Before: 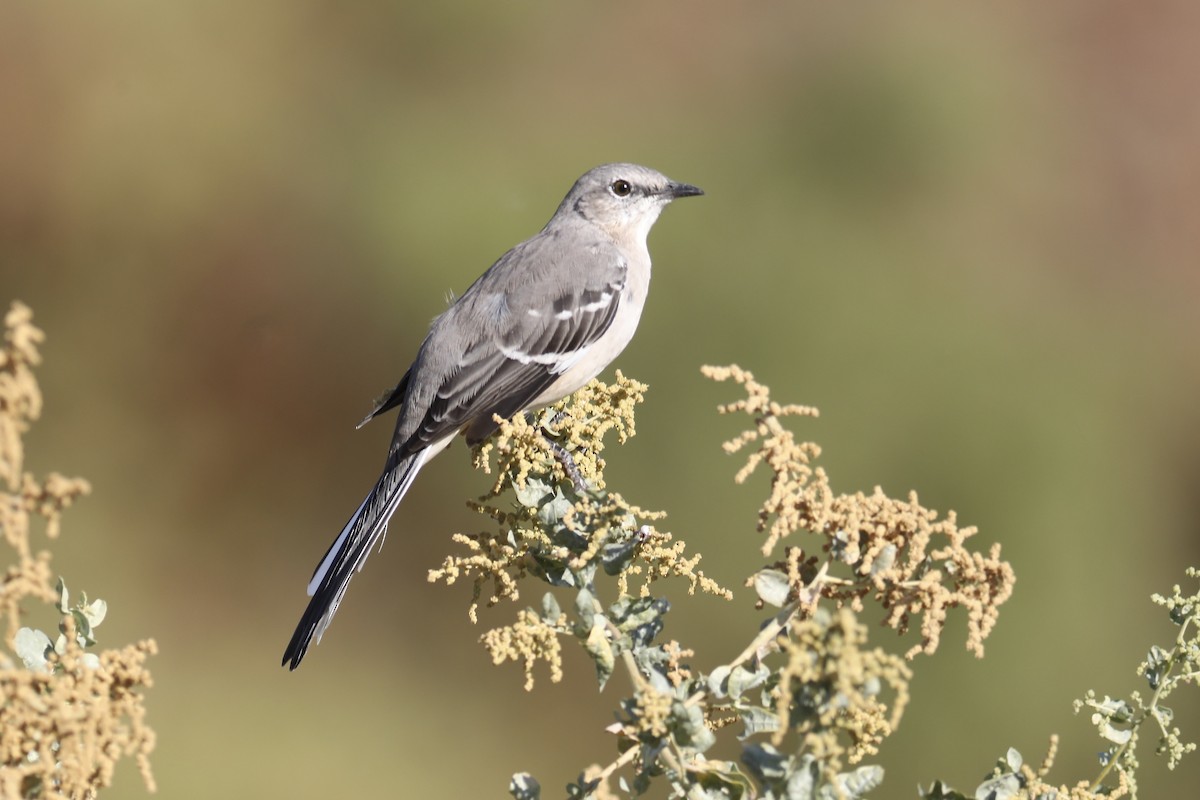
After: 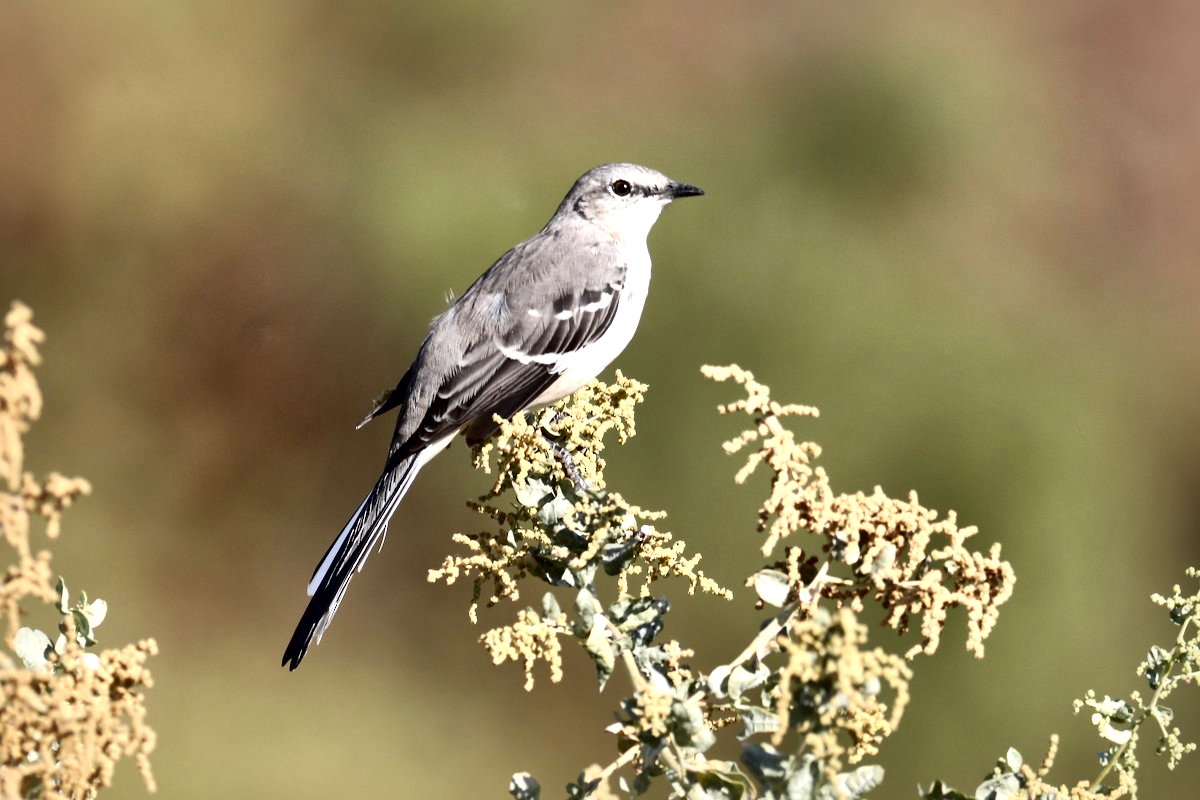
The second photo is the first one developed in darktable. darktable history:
local contrast: mode bilateral grid, contrast 43, coarseness 68, detail 214%, midtone range 0.2
